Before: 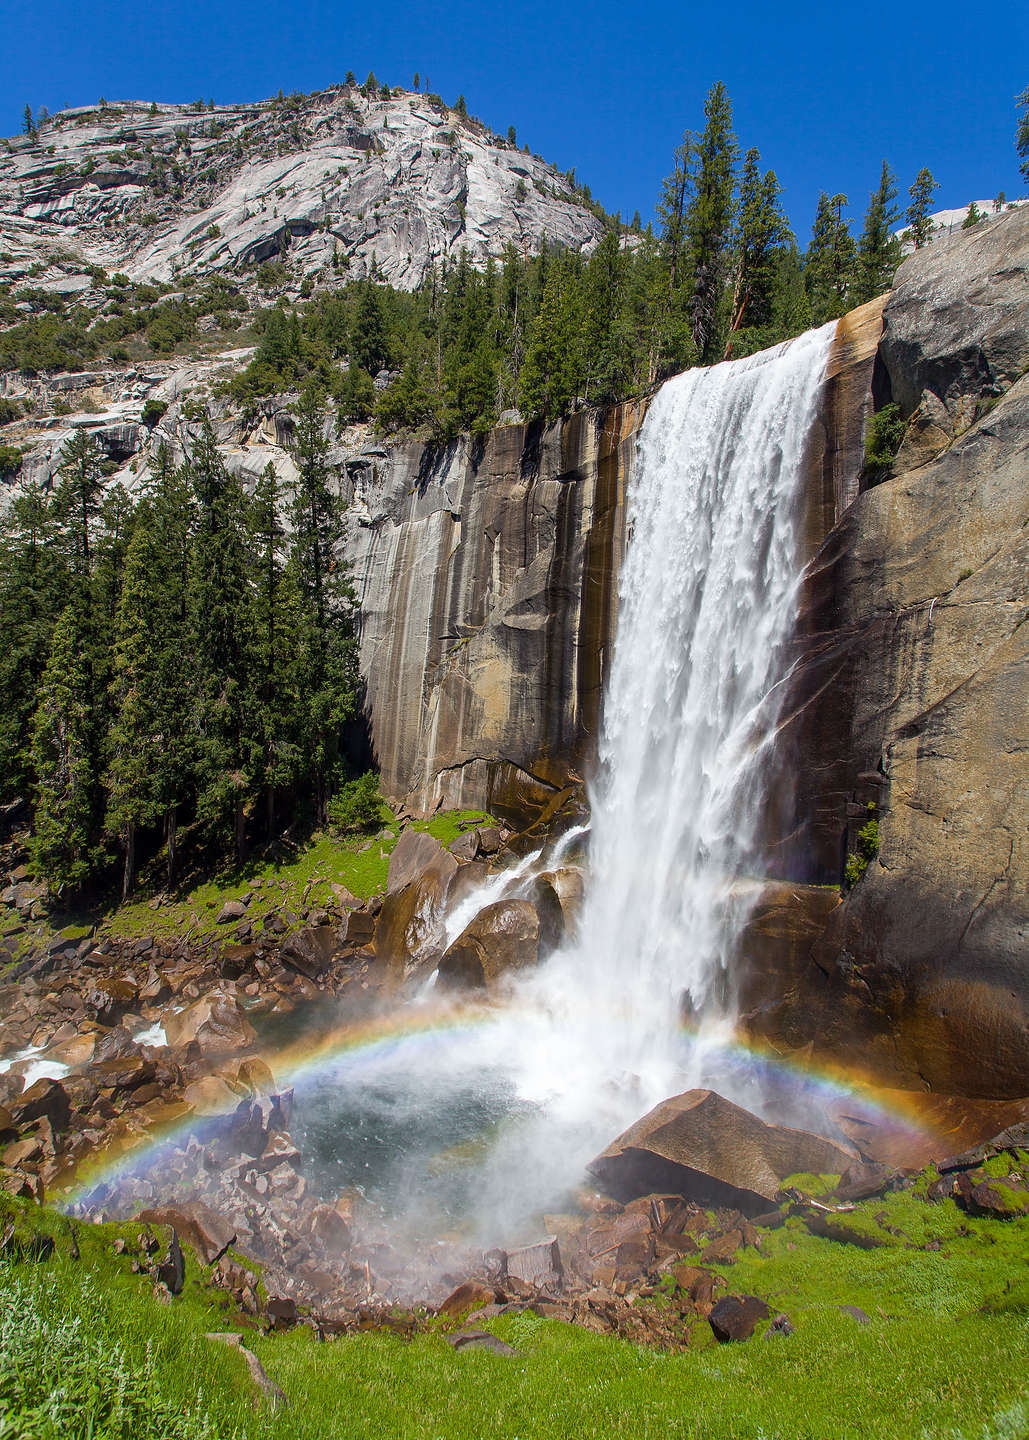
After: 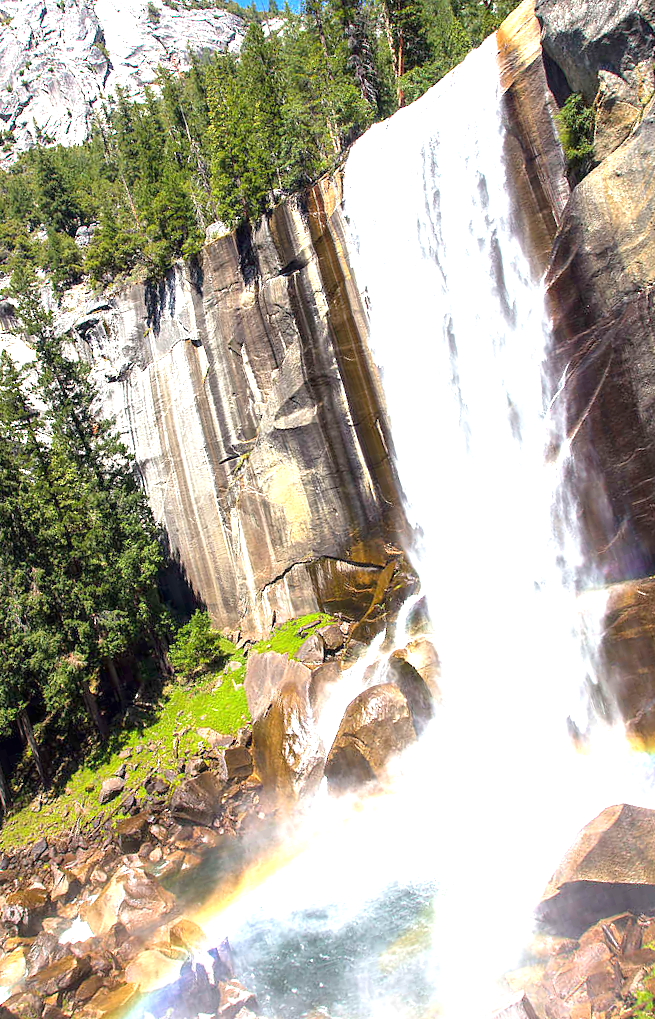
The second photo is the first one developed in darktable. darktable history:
crop and rotate: angle 18.79°, left 6.897%, right 4.09%, bottom 1.08%
exposure: black level correction 0, exposure 1.55 EV, compensate highlight preservation false
